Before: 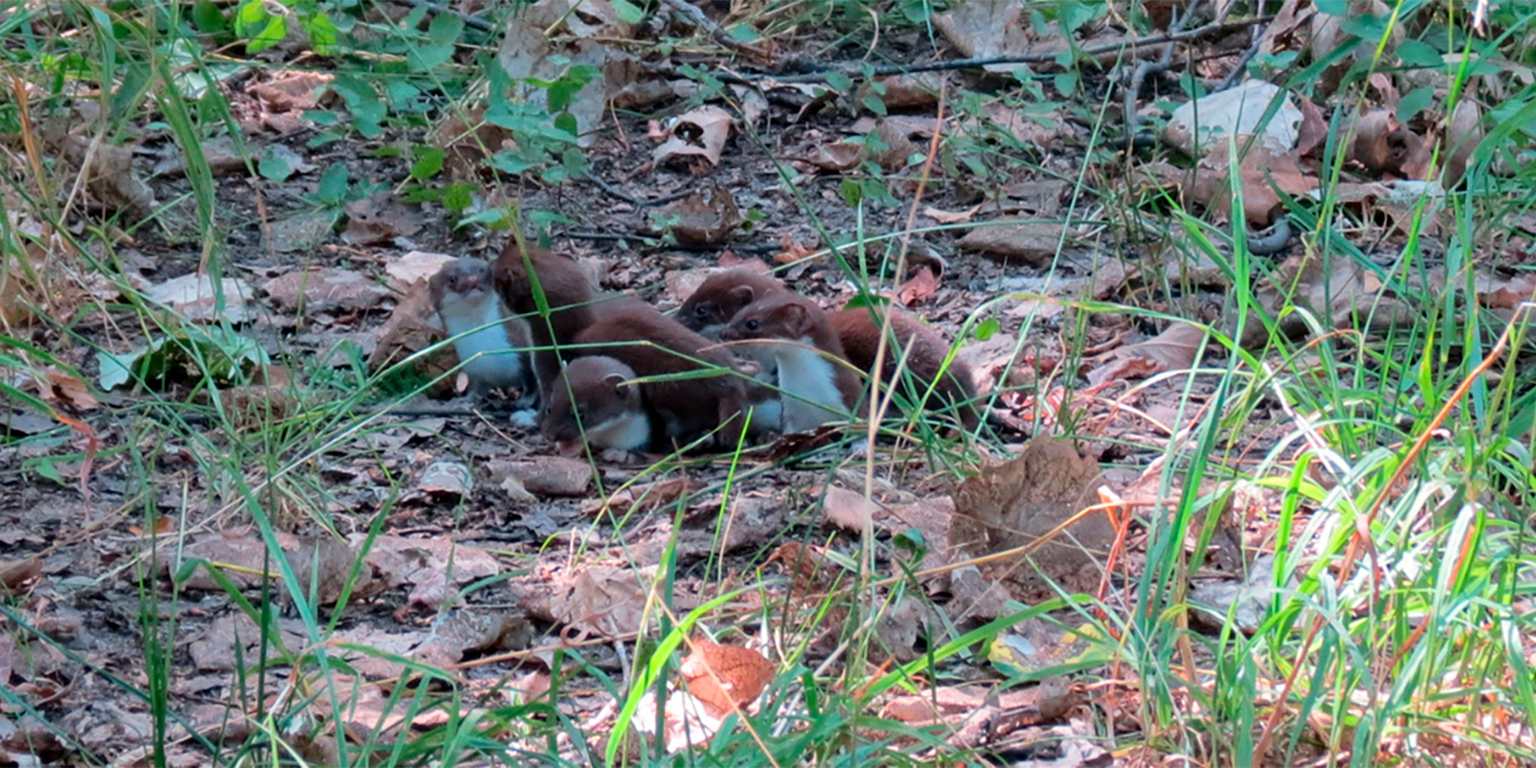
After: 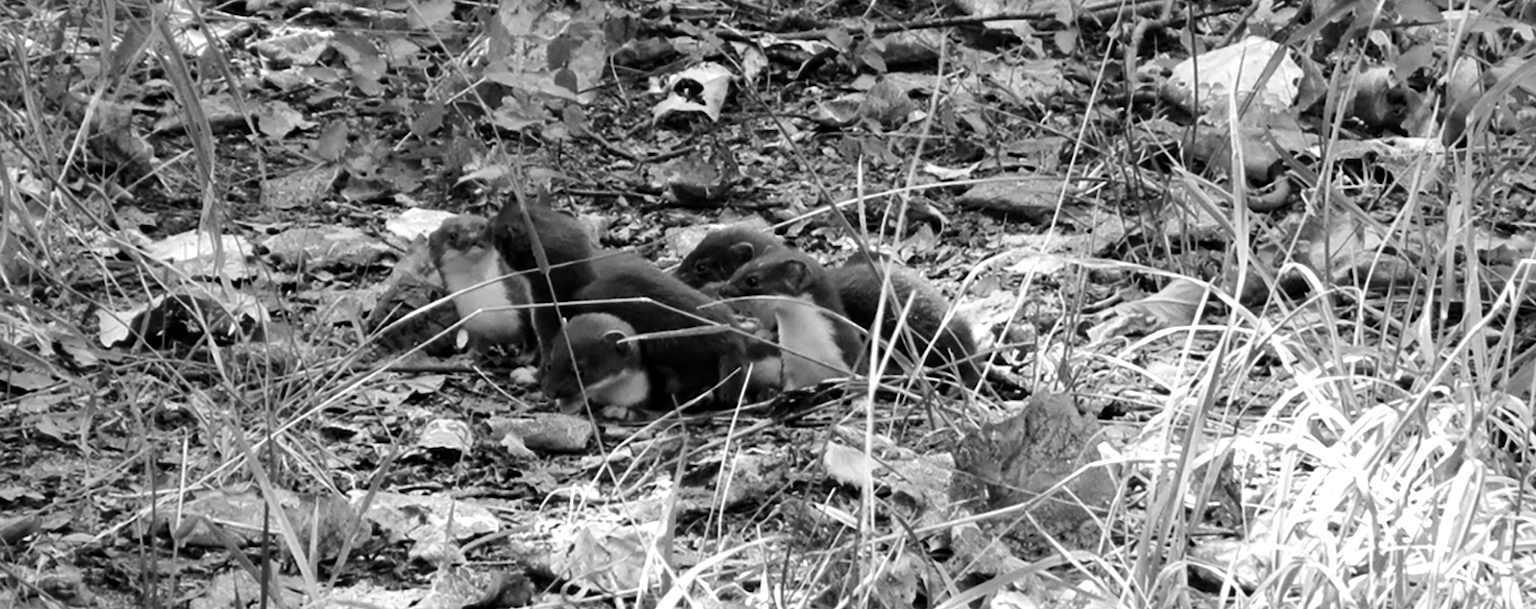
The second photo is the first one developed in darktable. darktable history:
crop and rotate: top 5.667%, bottom 14.937%
monochrome: on, module defaults
tone equalizer: -8 EV -0.75 EV, -7 EV -0.7 EV, -6 EV -0.6 EV, -5 EV -0.4 EV, -3 EV 0.4 EV, -2 EV 0.6 EV, -1 EV 0.7 EV, +0 EV 0.75 EV, edges refinement/feathering 500, mask exposure compensation -1.57 EV, preserve details no
